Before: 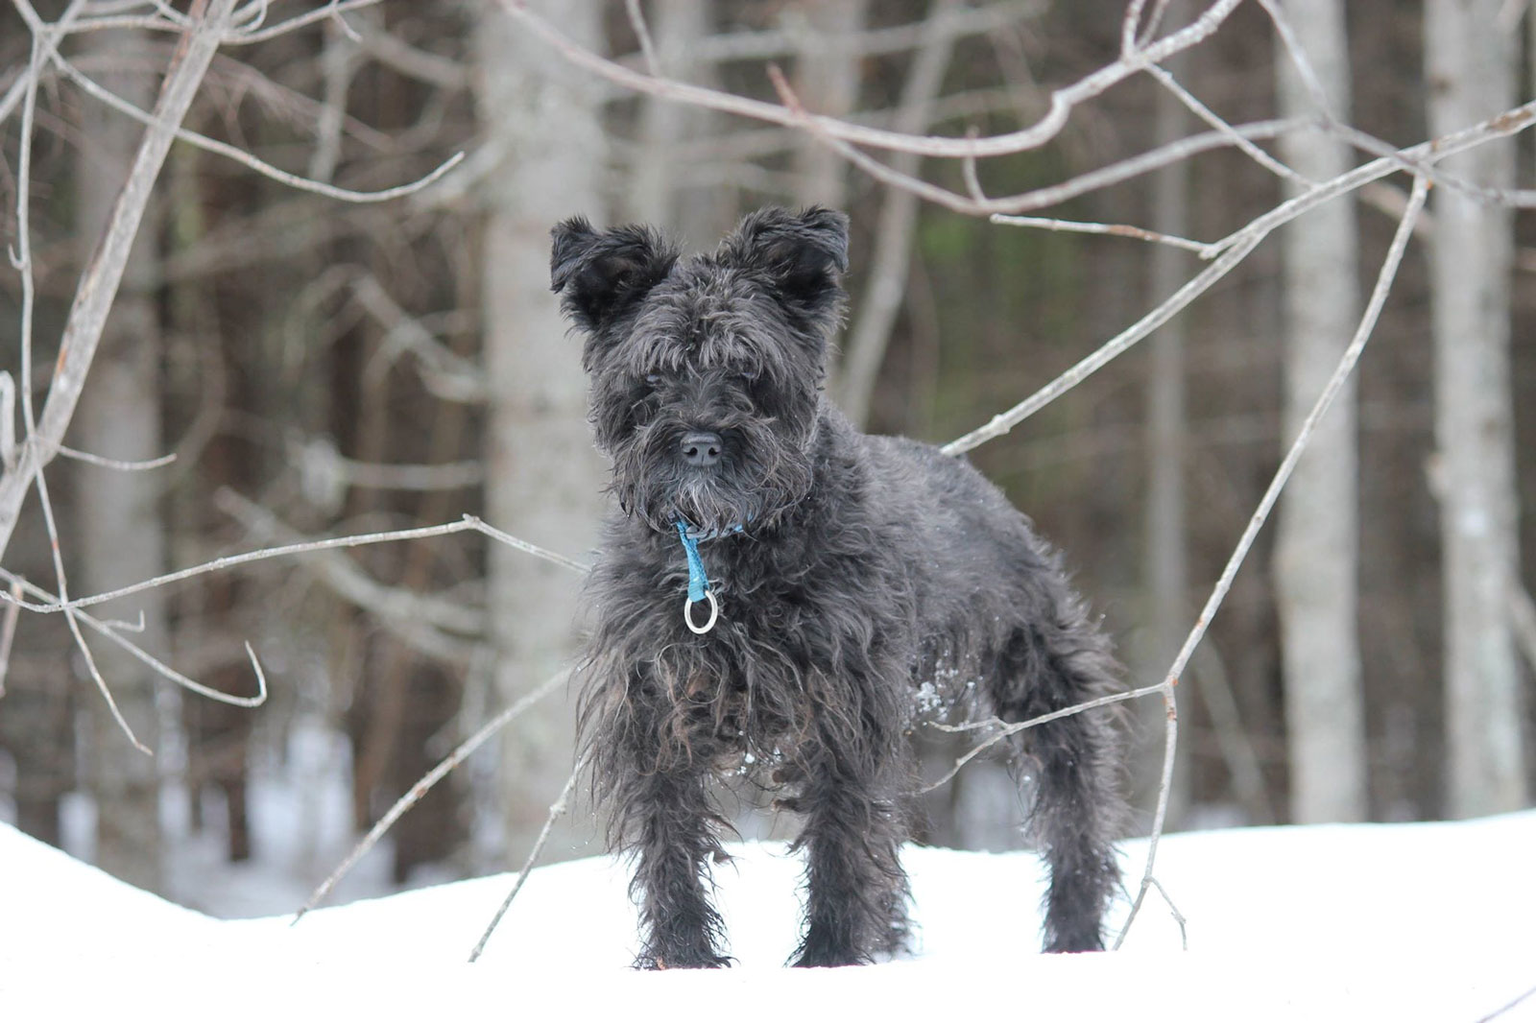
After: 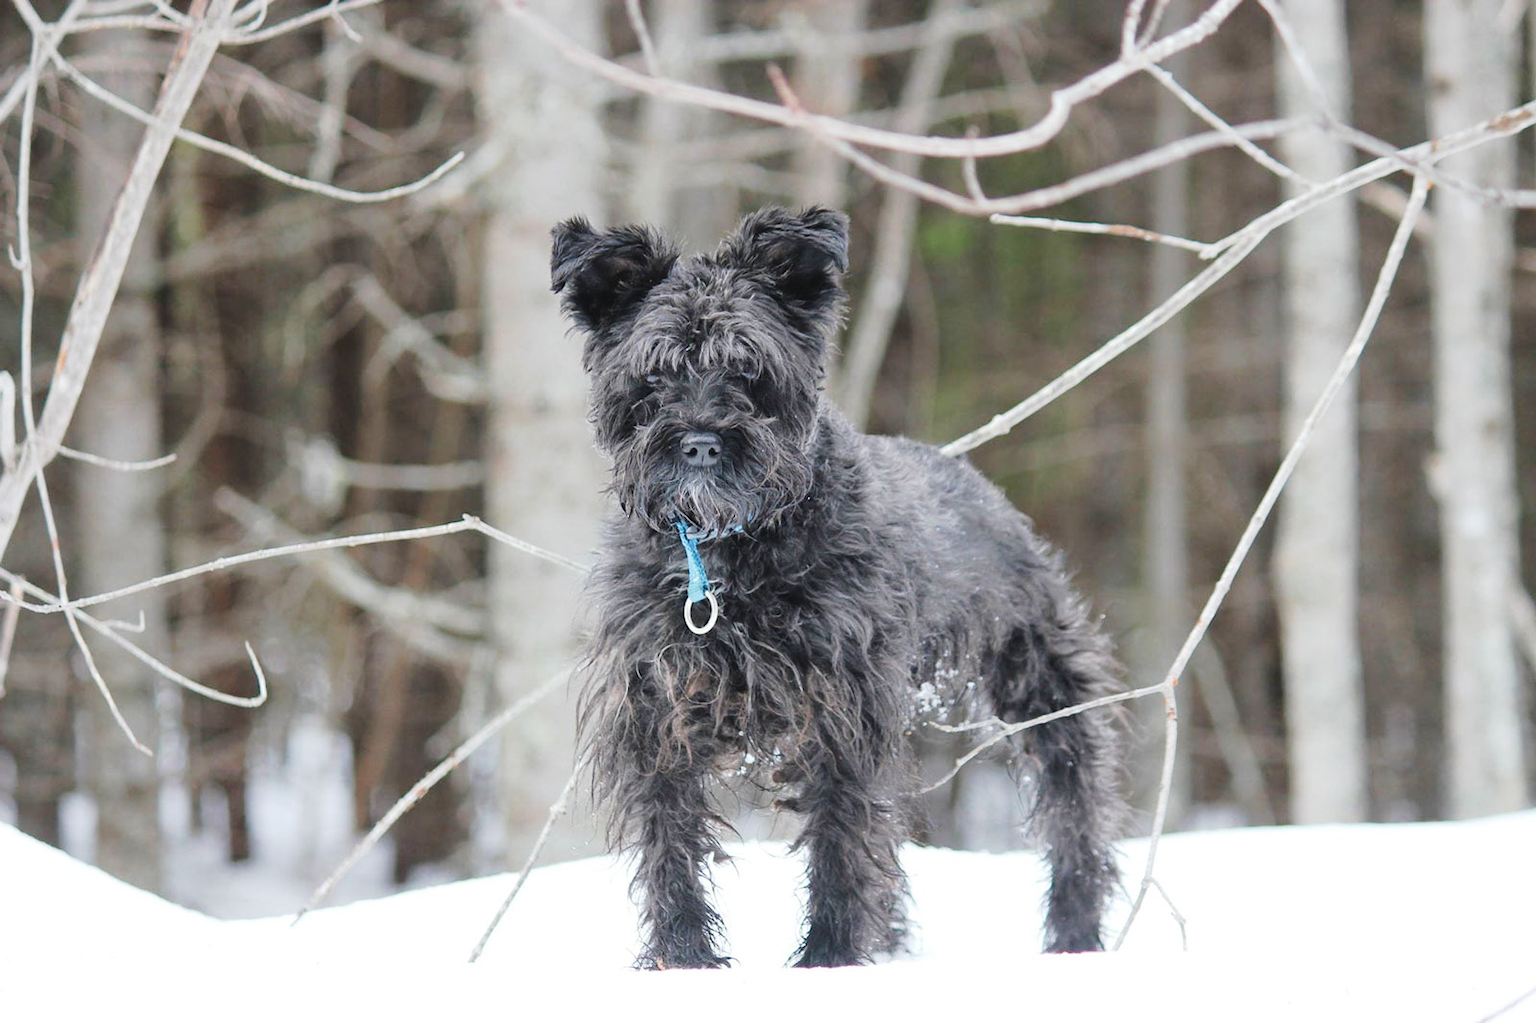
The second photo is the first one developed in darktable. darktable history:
tone curve: curves: ch0 [(0, 0) (0.003, 0.024) (0.011, 0.032) (0.025, 0.041) (0.044, 0.054) (0.069, 0.069) (0.1, 0.09) (0.136, 0.116) (0.177, 0.162) (0.224, 0.213) (0.277, 0.278) (0.335, 0.359) (0.399, 0.447) (0.468, 0.543) (0.543, 0.621) (0.623, 0.717) (0.709, 0.807) (0.801, 0.876) (0.898, 0.934) (1, 1)], preserve colors none
